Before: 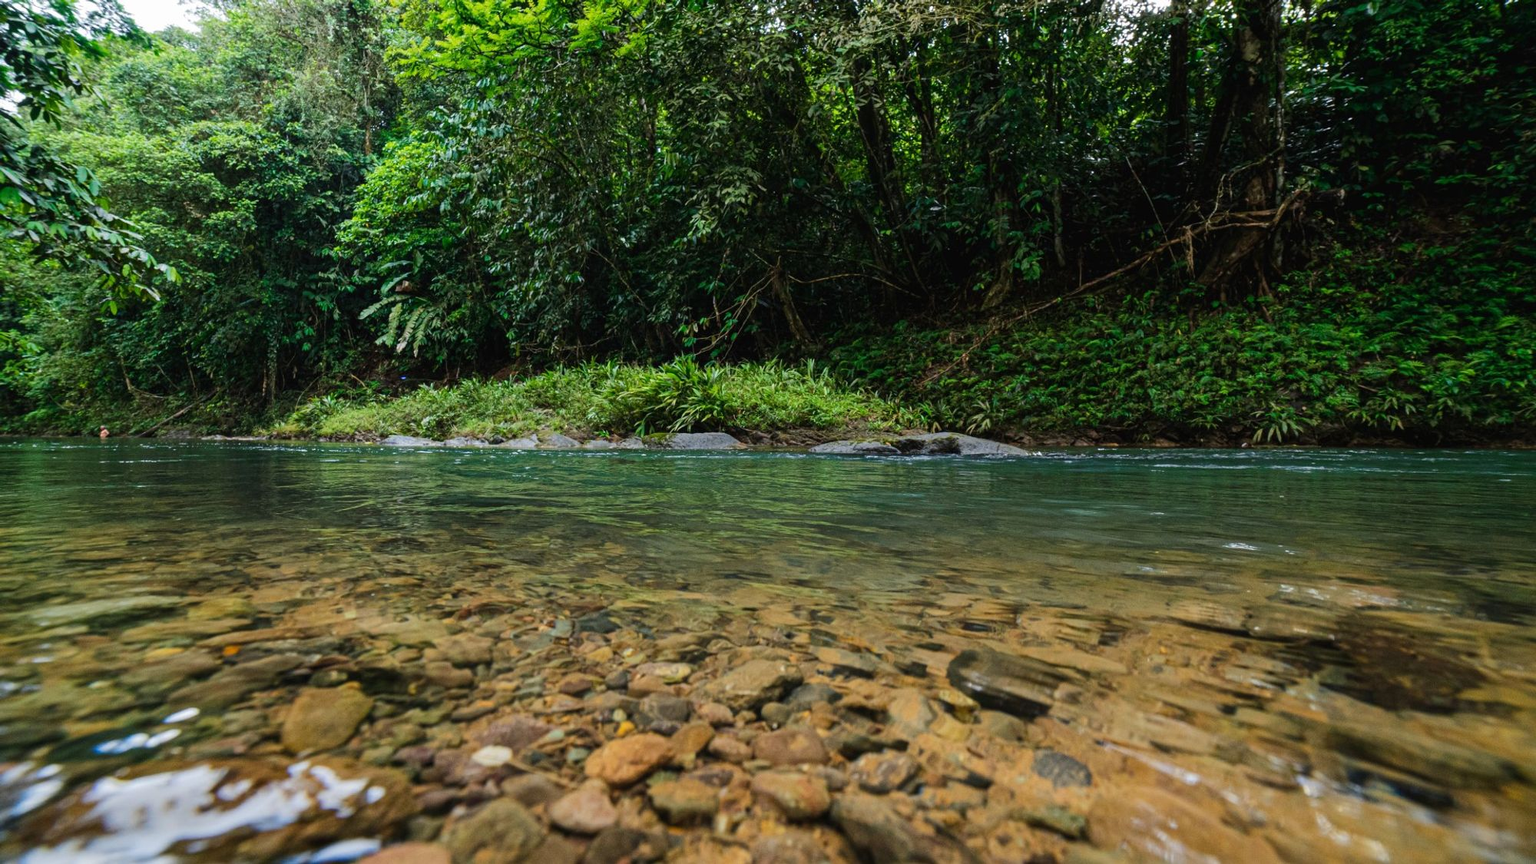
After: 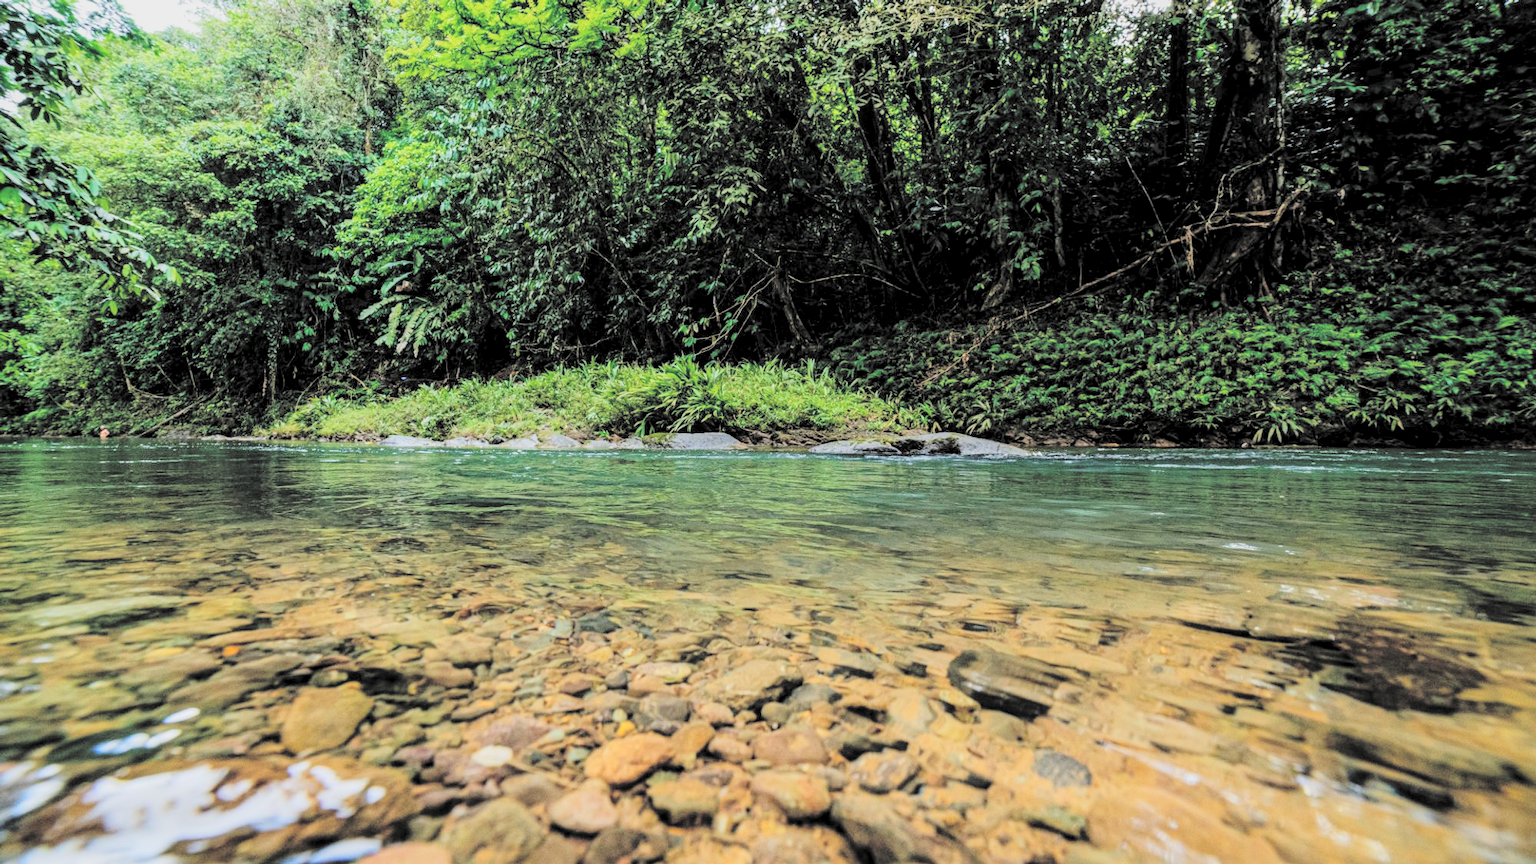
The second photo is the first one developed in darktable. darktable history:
local contrast: shadows 94%
filmic rgb: middle gray luminance 29%, black relative exposure -10.3 EV, white relative exposure 5.5 EV, threshold 6 EV, target black luminance 0%, hardness 3.95, latitude 2.04%, contrast 1.132, highlights saturation mix 5%, shadows ↔ highlights balance 15.11%, preserve chrominance no, color science v3 (2019), use custom middle-gray values true, iterations of high-quality reconstruction 0, enable highlight reconstruction true
contrast brightness saturation: brightness 1
